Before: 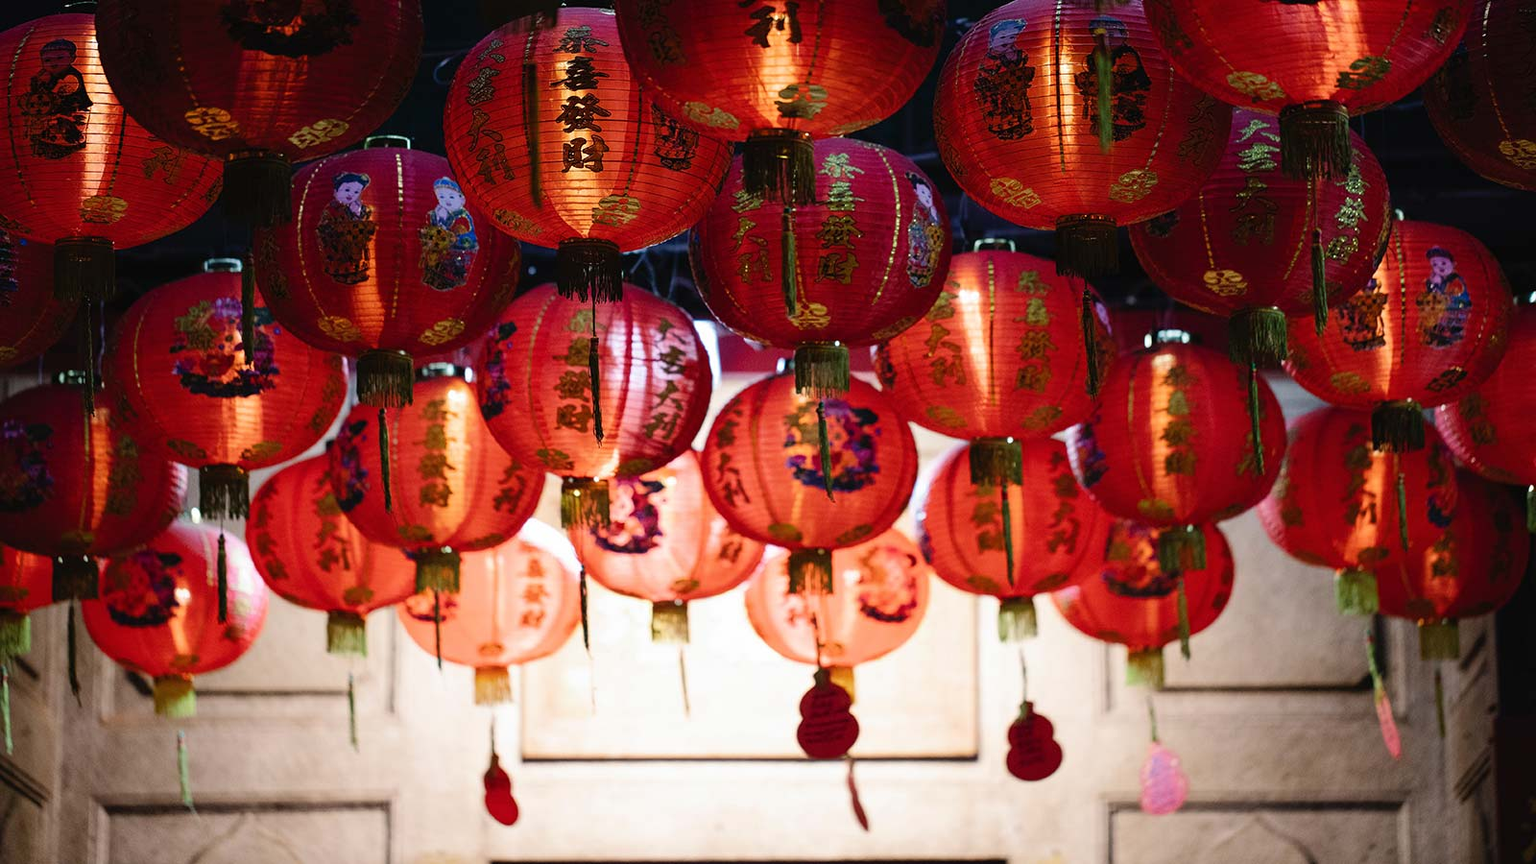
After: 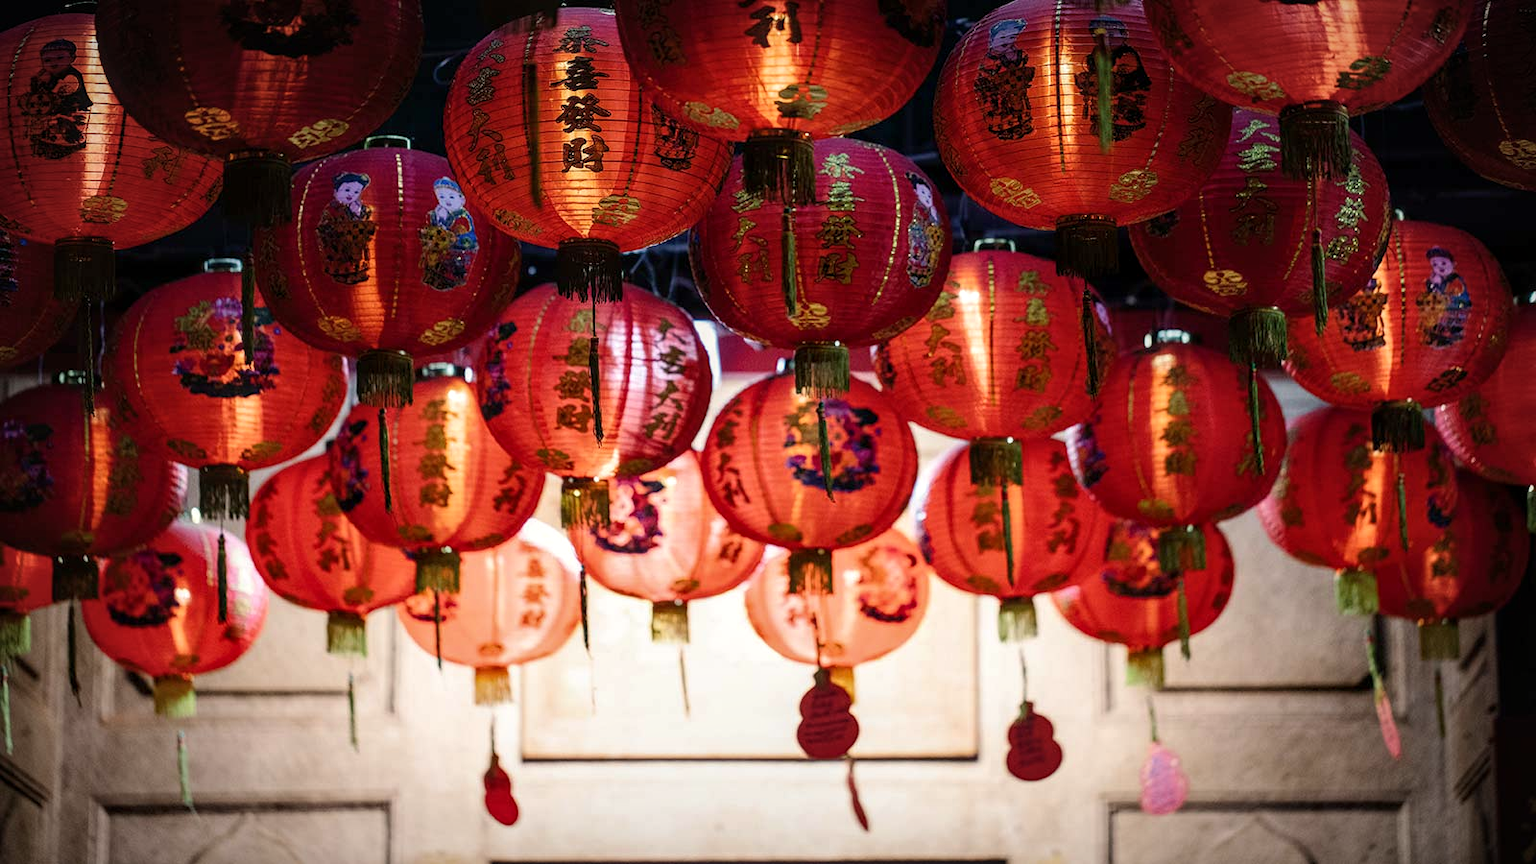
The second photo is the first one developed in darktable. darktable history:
vignetting: fall-off start 86.96%, brightness -0.436, saturation -0.197, automatic ratio true
color calibration: x 0.34, y 0.353, temperature 5164.91 K
local contrast: on, module defaults
